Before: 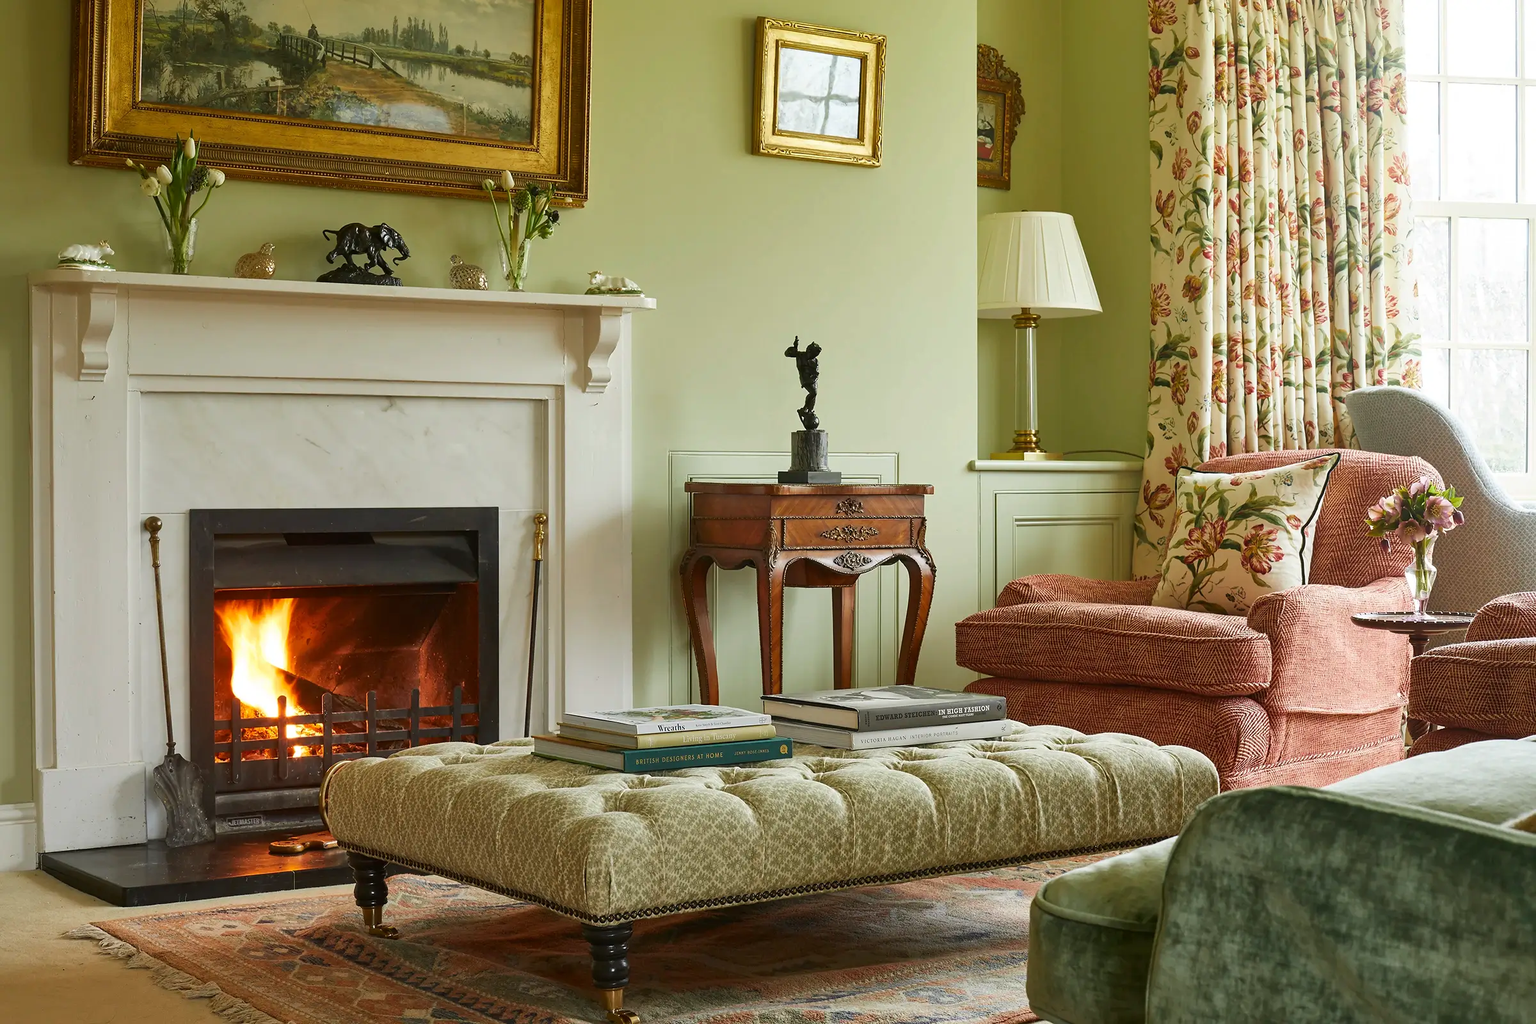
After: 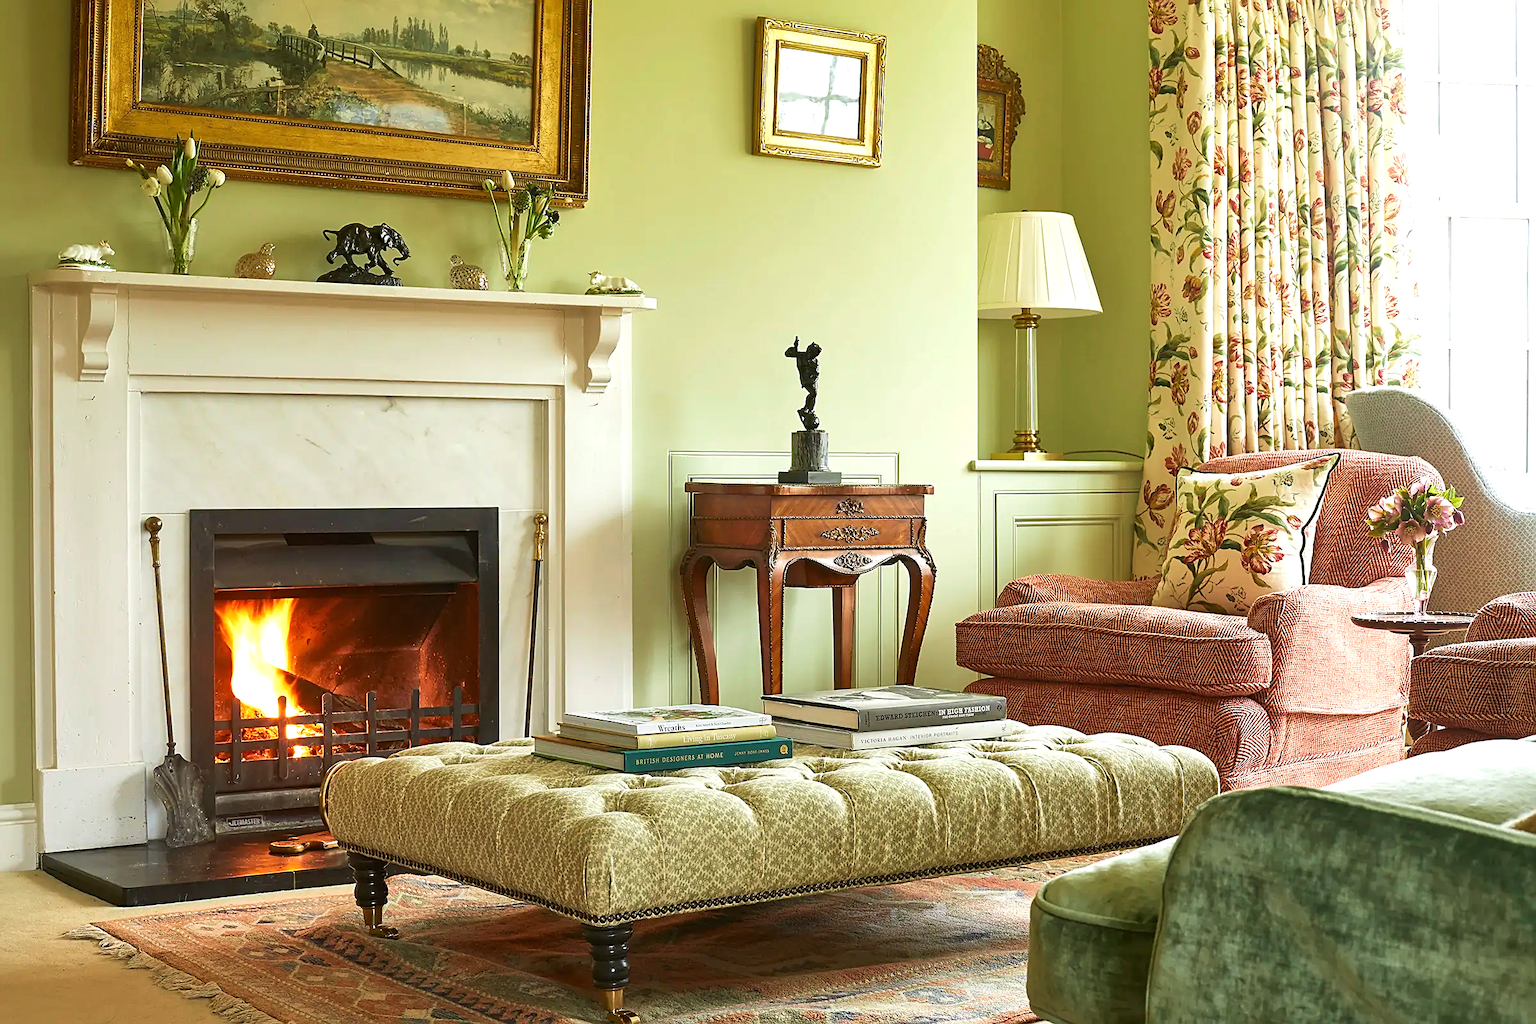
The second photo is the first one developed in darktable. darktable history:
velvia: on, module defaults
exposure: exposure 0.6 EV, compensate highlight preservation false
sharpen: on, module defaults
